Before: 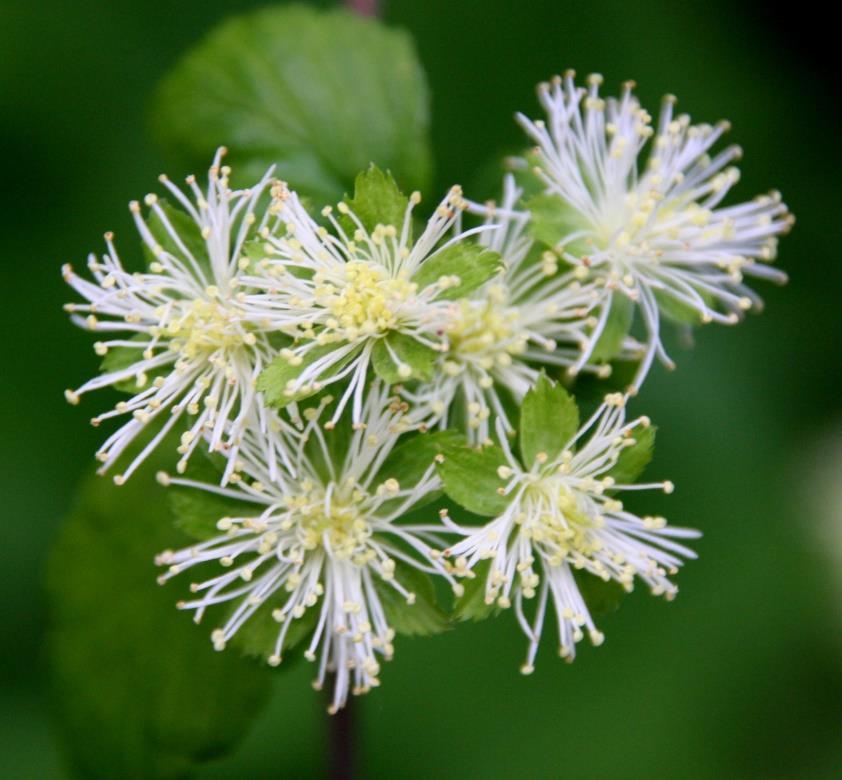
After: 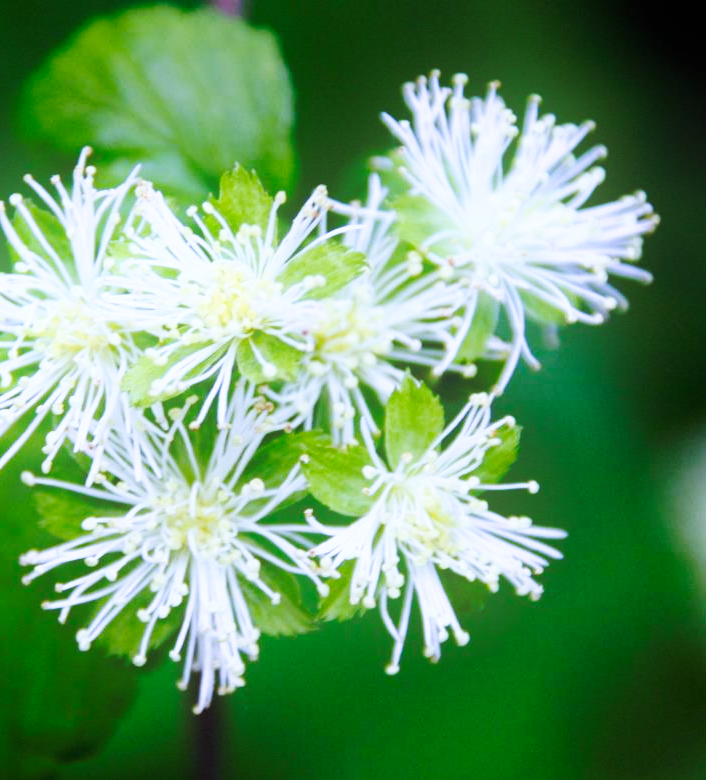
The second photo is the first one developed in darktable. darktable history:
base curve: curves: ch0 [(0, 0) (0.303, 0.277) (1, 1)]
crop: left 16.145%
white balance: red 0.871, blue 1.249
tone curve: curves: ch0 [(0, 0) (0.003, 0.003) (0.011, 0.012) (0.025, 0.026) (0.044, 0.046) (0.069, 0.072) (0.1, 0.104) (0.136, 0.141) (0.177, 0.185) (0.224, 0.247) (0.277, 0.335) (0.335, 0.447) (0.399, 0.539) (0.468, 0.636) (0.543, 0.723) (0.623, 0.803) (0.709, 0.873) (0.801, 0.936) (0.898, 0.978) (1, 1)], preserve colors none
bloom: size 15%, threshold 97%, strength 7%
